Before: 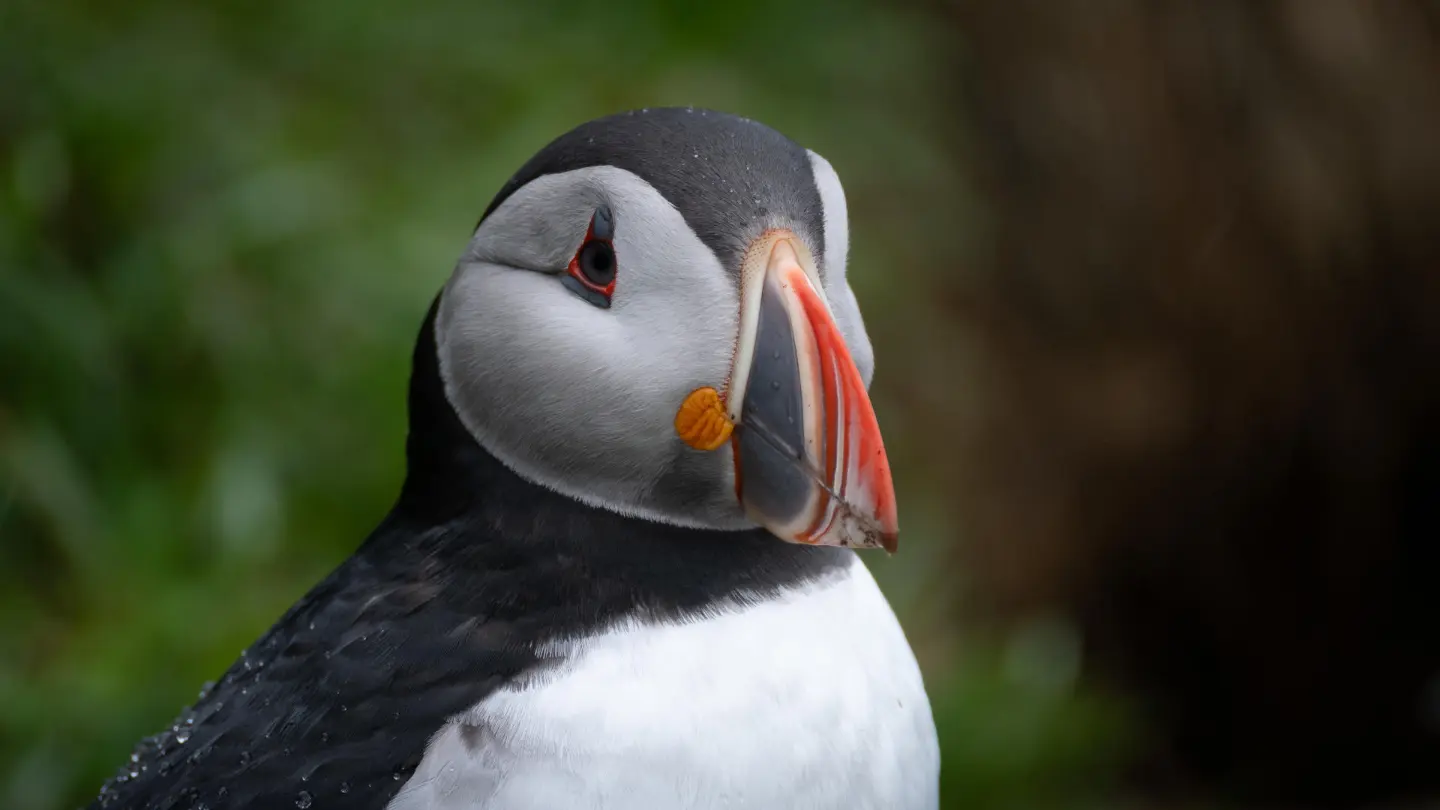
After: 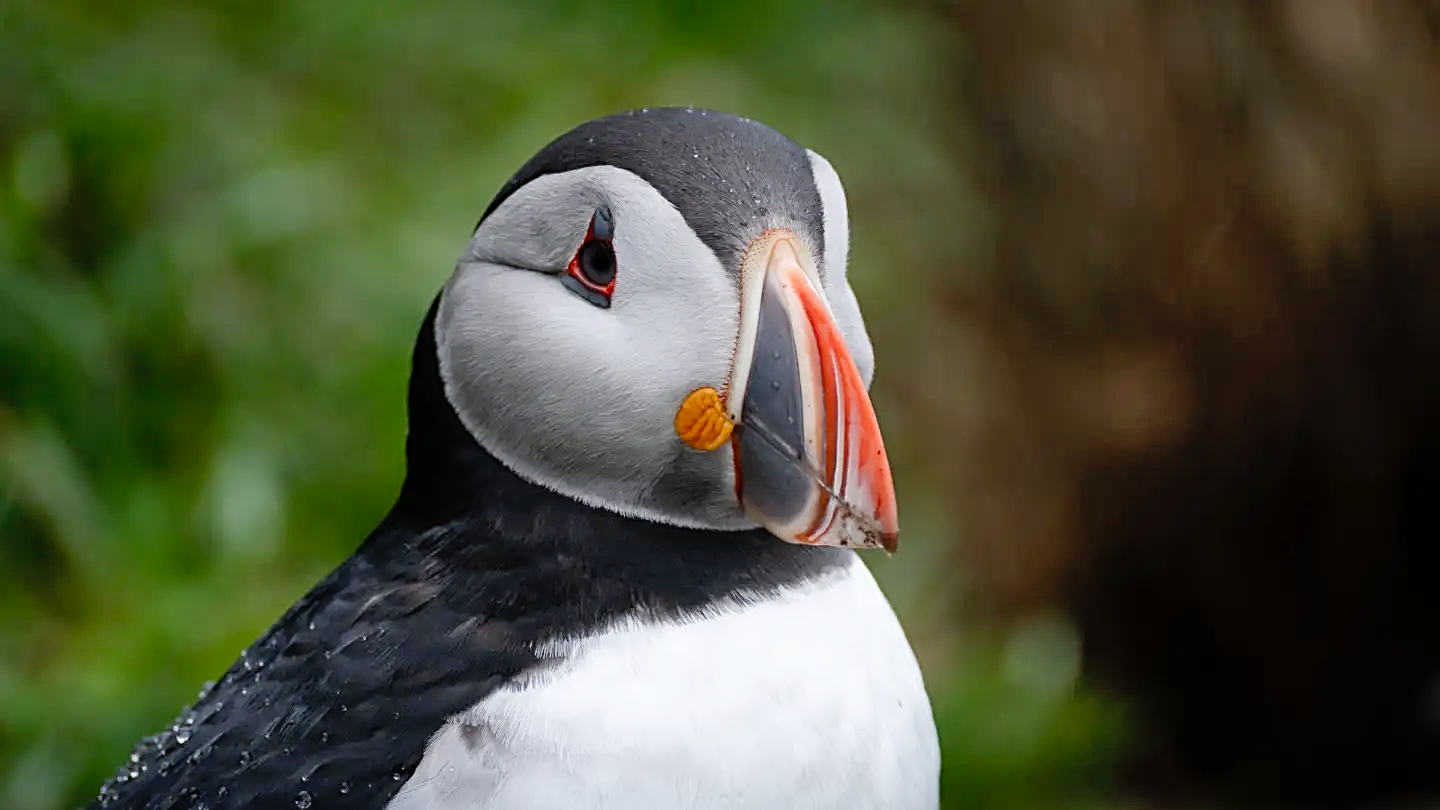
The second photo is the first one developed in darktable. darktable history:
tone curve: curves: ch0 [(0, 0) (0.07, 0.057) (0.15, 0.177) (0.352, 0.445) (0.59, 0.703) (0.857, 0.908) (1, 1)], preserve colors none
sharpen: radius 2.695, amount 0.657
shadows and highlights: shadows 37.76, highlights -26.85, highlights color adjustment 77.67%, soften with gaussian
